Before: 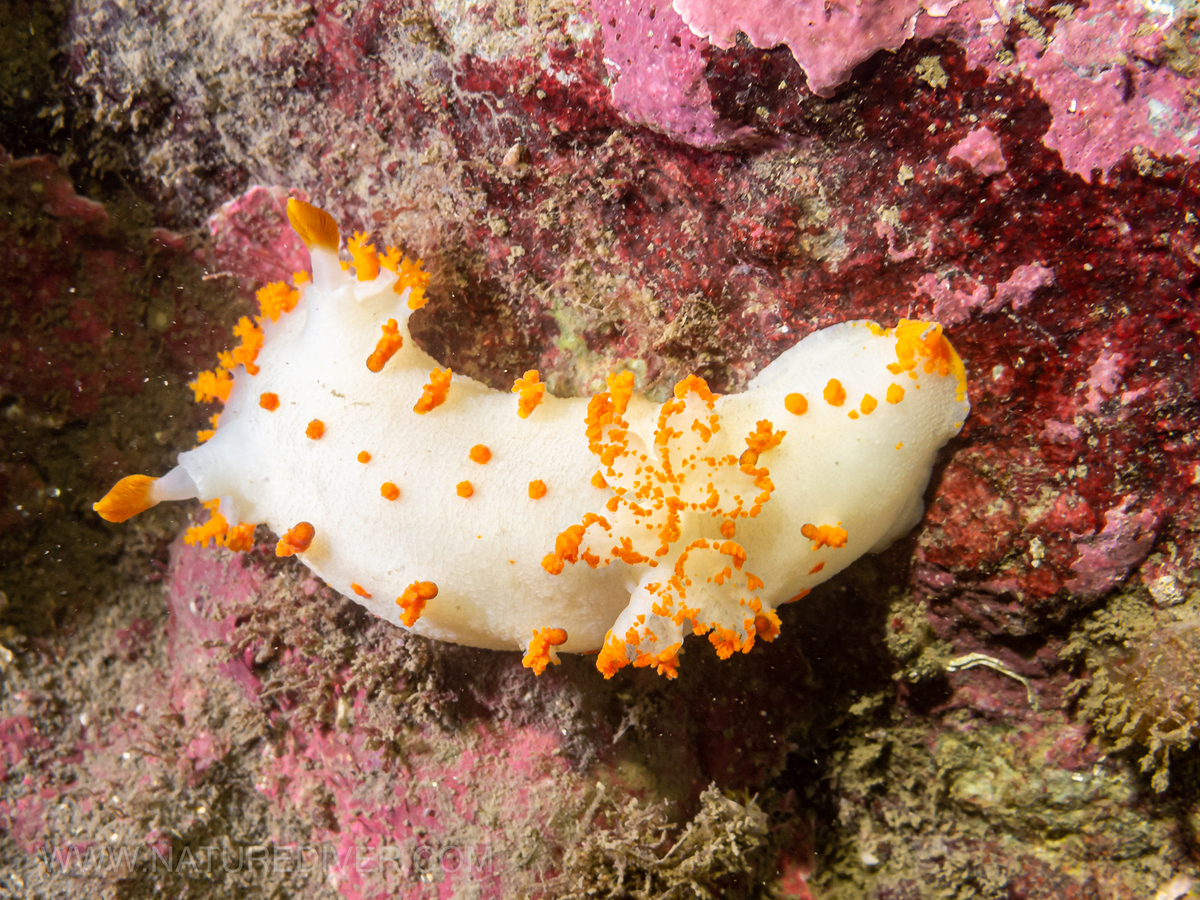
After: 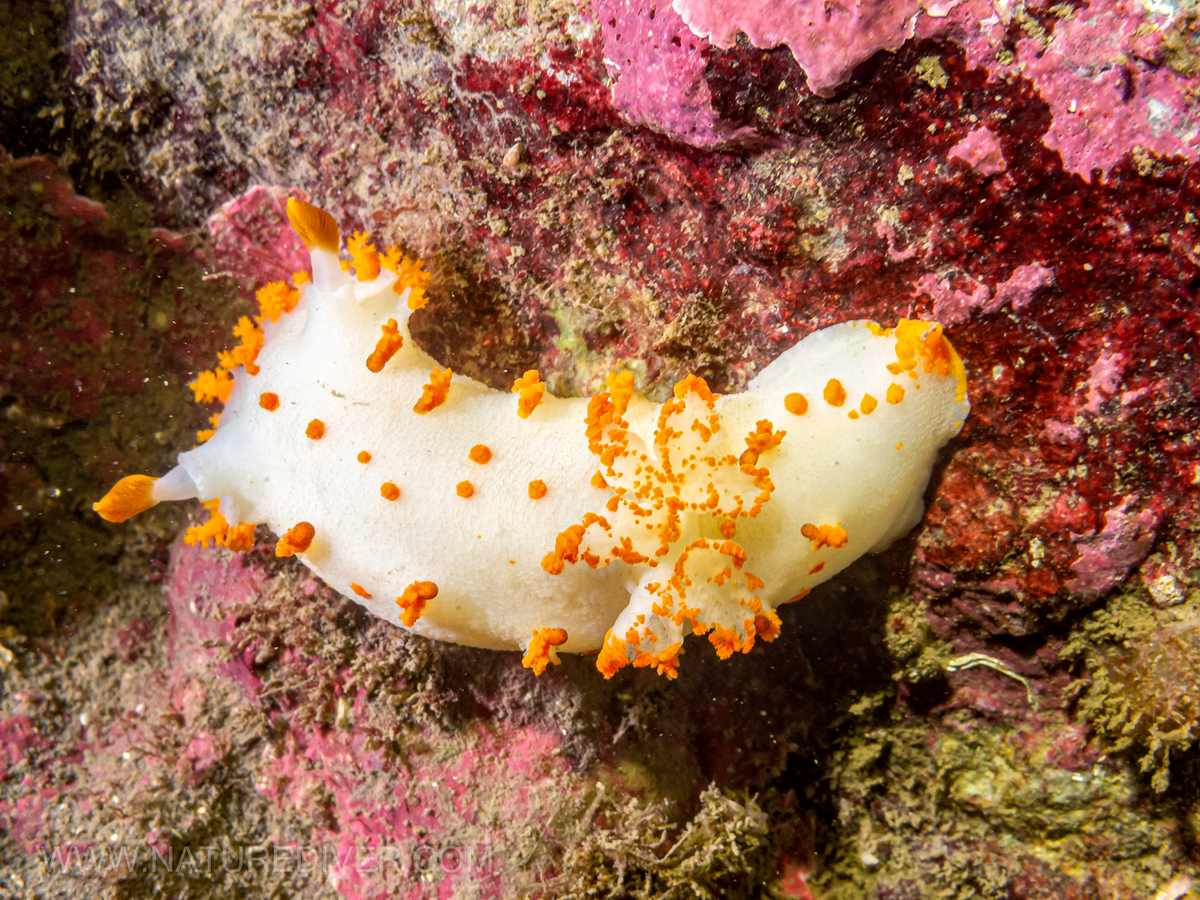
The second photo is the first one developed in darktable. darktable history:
color balance rgb: linear chroma grading › global chroma 6.48%, perceptual saturation grading › global saturation 12.96%, global vibrance 6.02%
local contrast: on, module defaults
